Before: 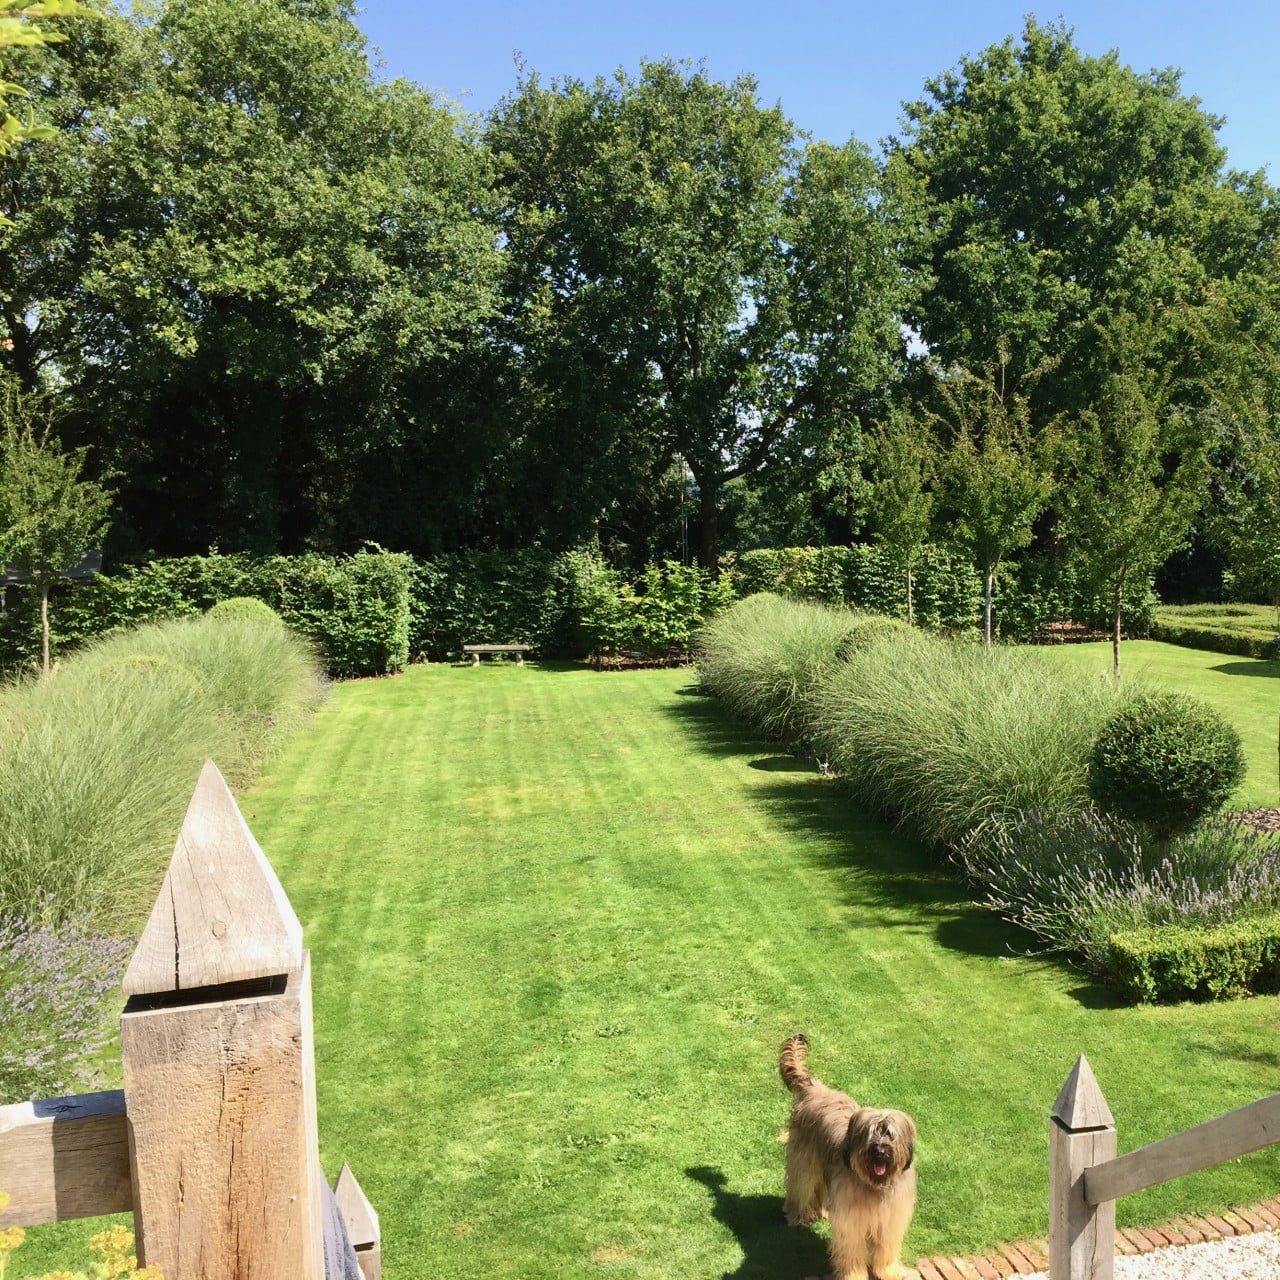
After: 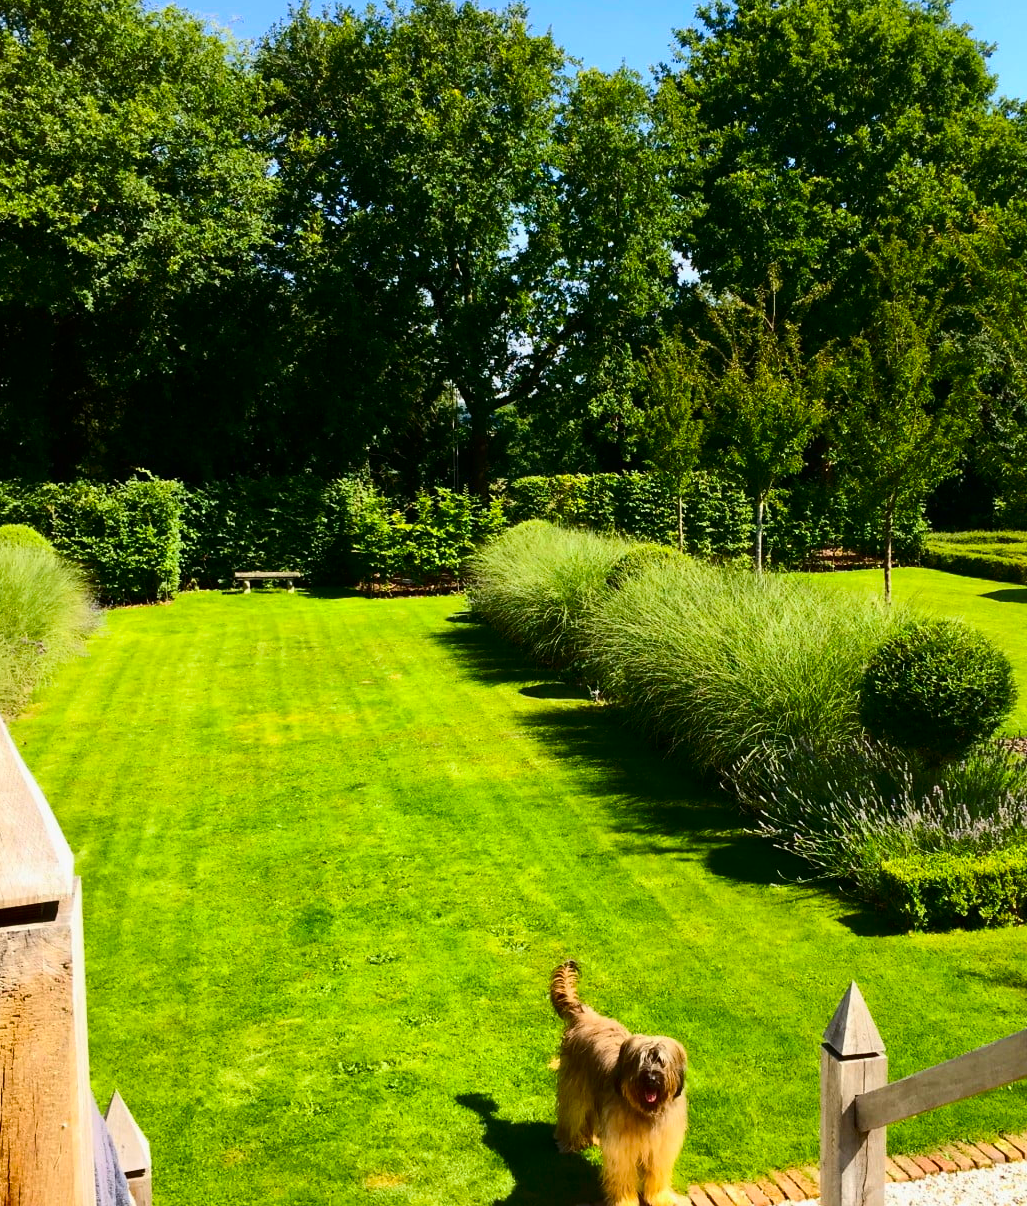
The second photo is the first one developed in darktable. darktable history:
crop and rotate: left 17.959%, top 5.771%, right 1.742%
color balance rgb: linear chroma grading › global chroma 15%, perceptual saturation grading › global saturation 30%
contrast brightness saturation: contrast 0.2, brightness -0.11, saturation 0.1
